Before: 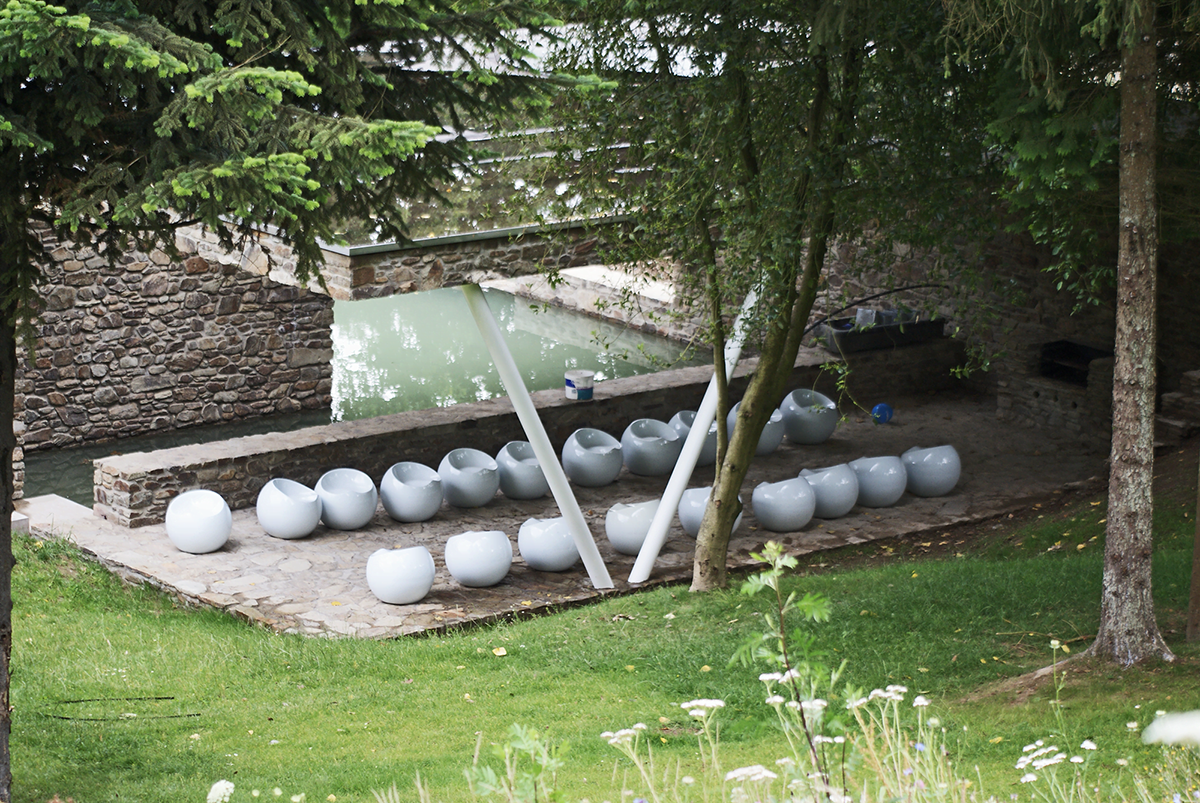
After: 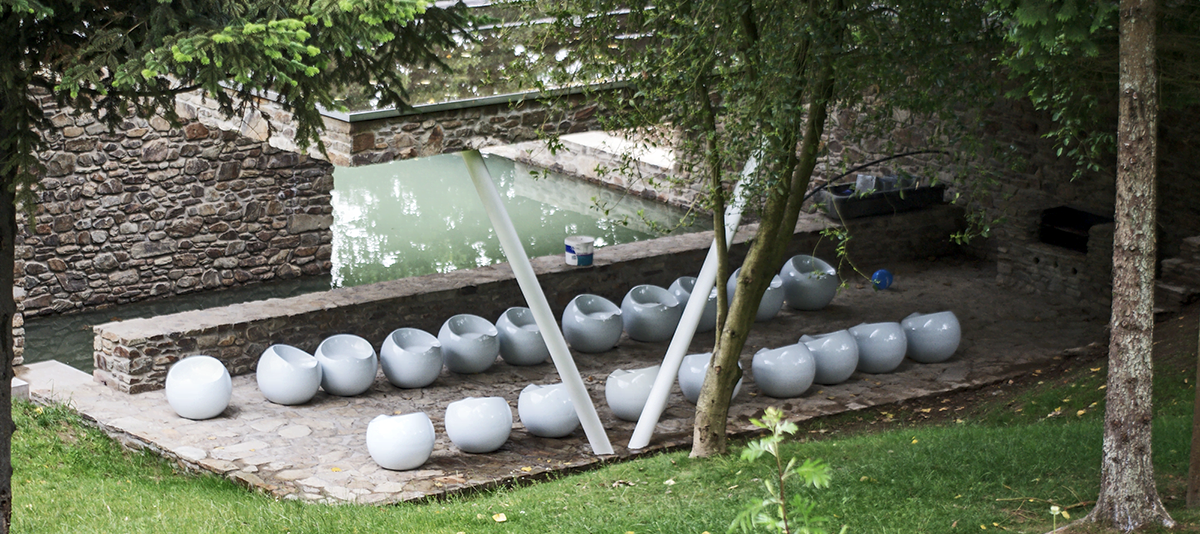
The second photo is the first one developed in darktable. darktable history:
local contrast: on, module defaults
crop: top 16.727%, bottom 16.727%
